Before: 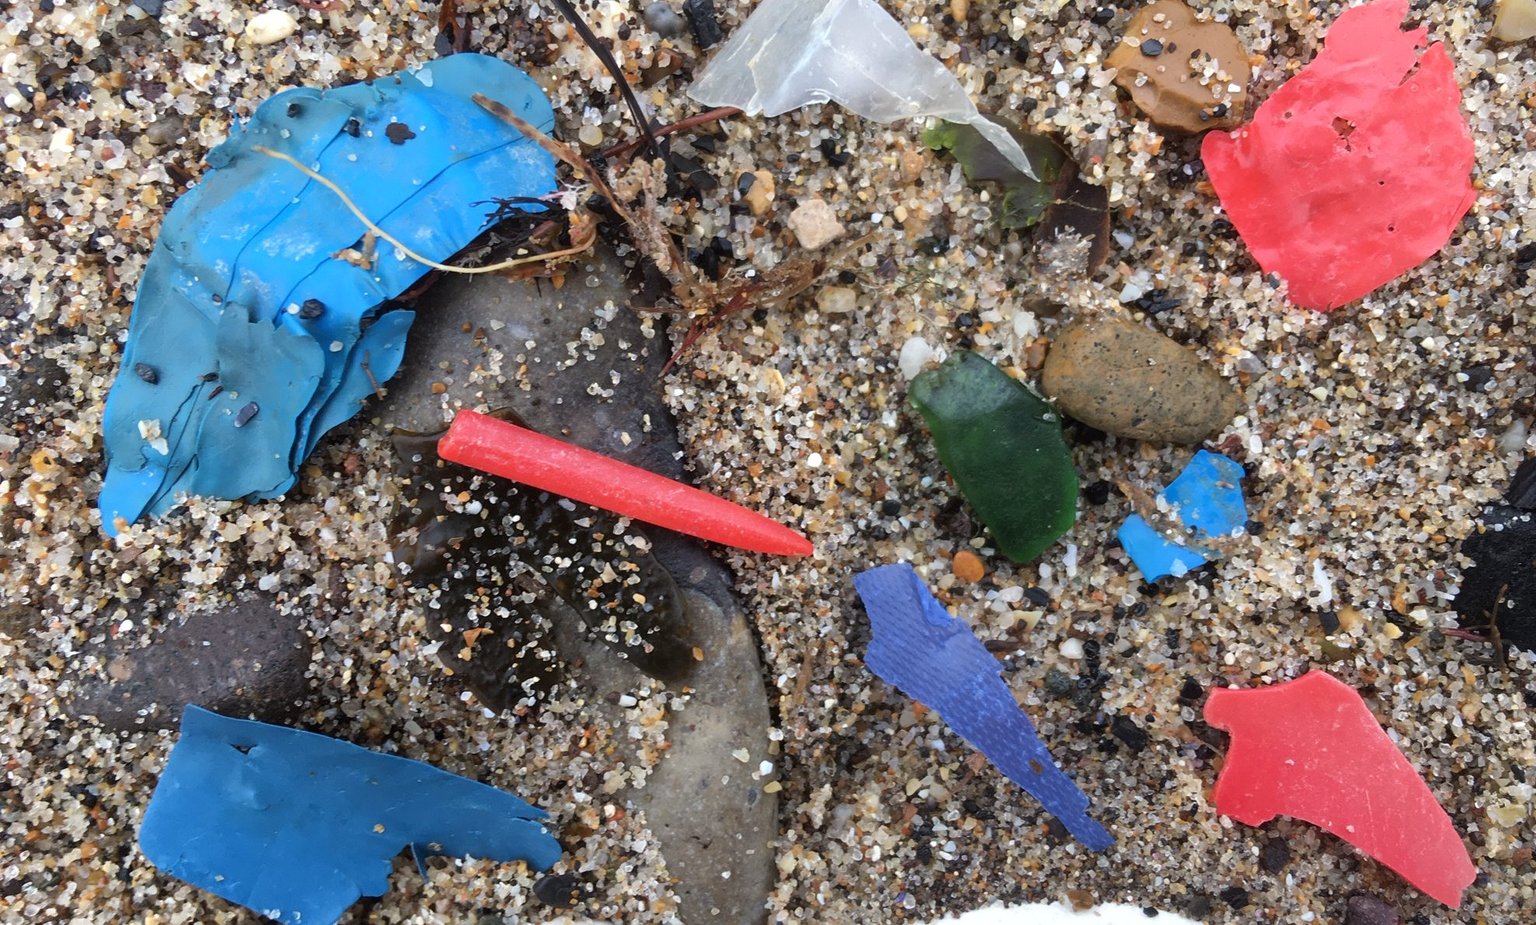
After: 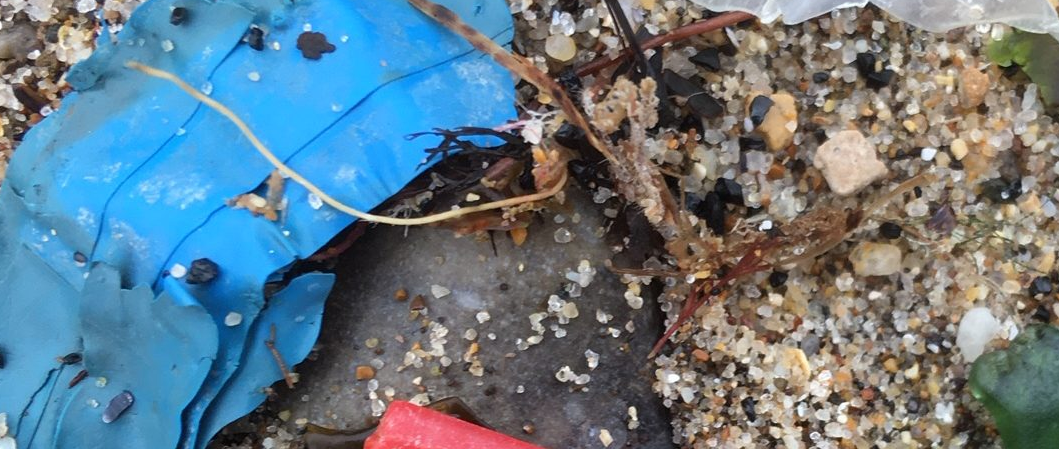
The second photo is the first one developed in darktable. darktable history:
exposure: compensate highlight preservation false
crop: left 10.121%, top 10.631%, right 36.218%, bottom 51.526%
